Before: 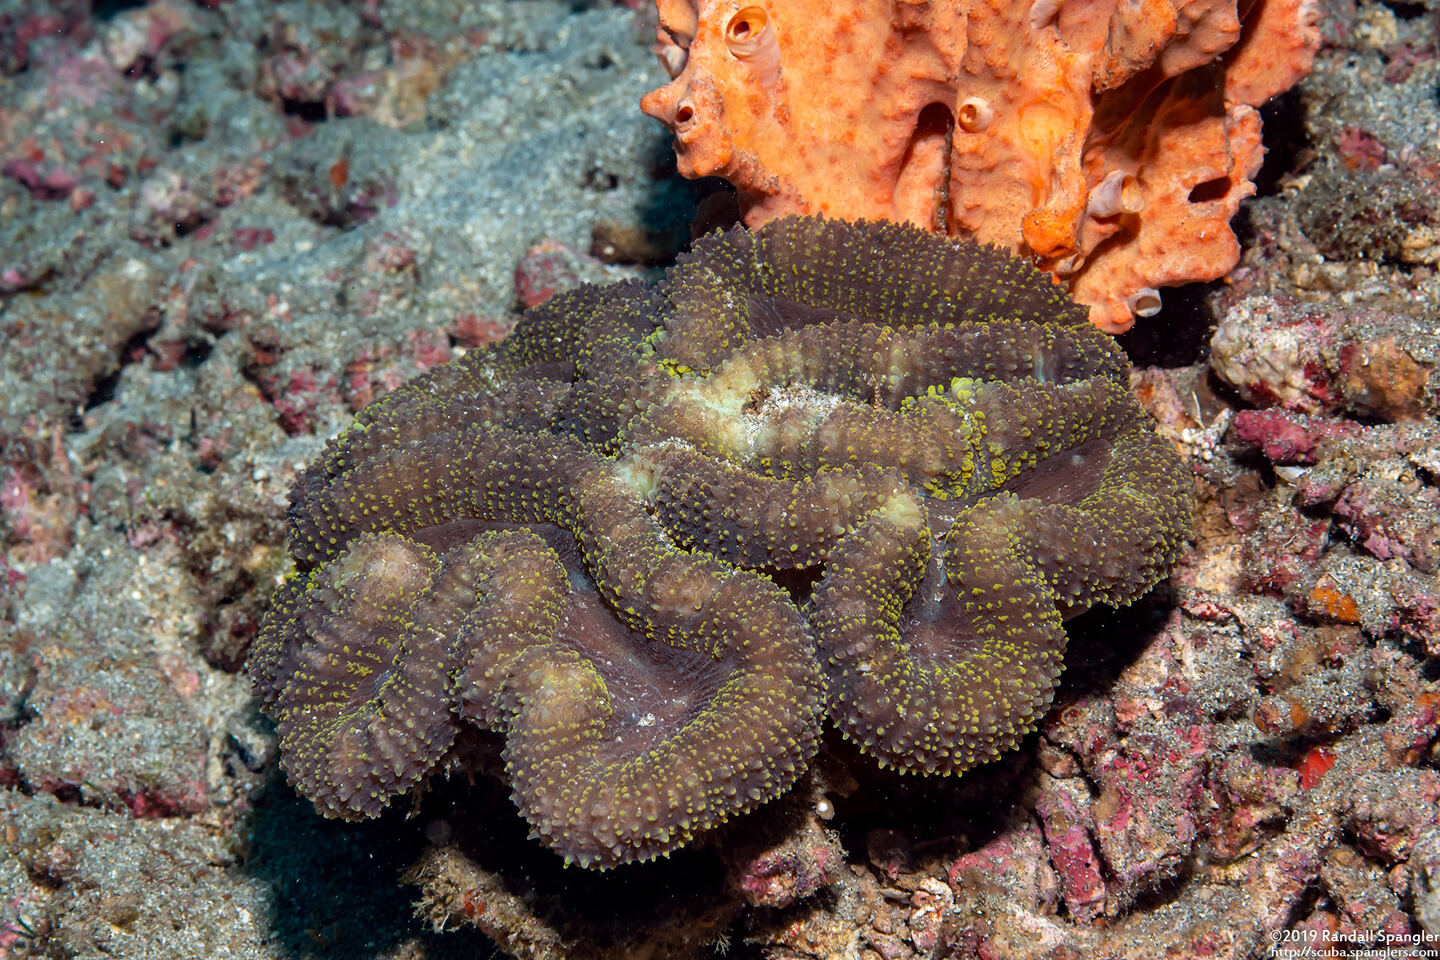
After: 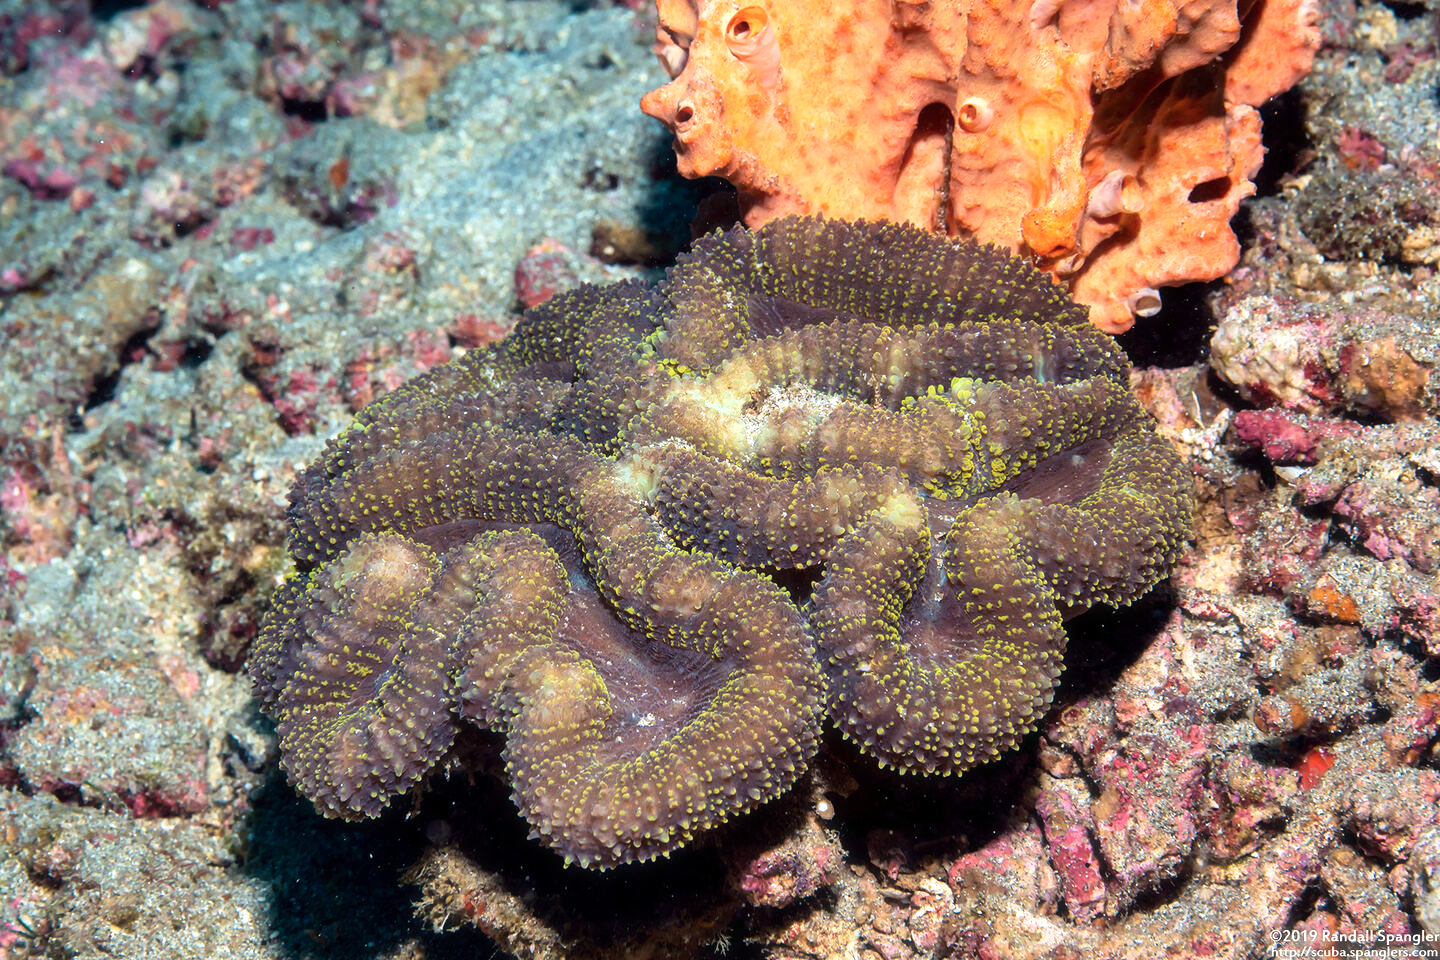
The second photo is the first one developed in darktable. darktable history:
velvia: on, module defaults
tone equalizer: -8 EV -0.378 EV, -7 EV -0.371 EV, -6 EV -0.309 EV, -5 EV -0.238 EV, -3 EV 0.241 EV, -2 EV 0.336 EV, -1 EV 0.368 EV, +0 EV 0.393 EV
contrast brightness saturation: contrast 0.146, brightness 0.05
color balance rgb: shadows lift › chroma 4.222%, shadows lift › hue 252.28°, perceptual saturation grading › global saturation -0.029%
haze removal: strength -0.053, compatibility mode true, adaptive false
